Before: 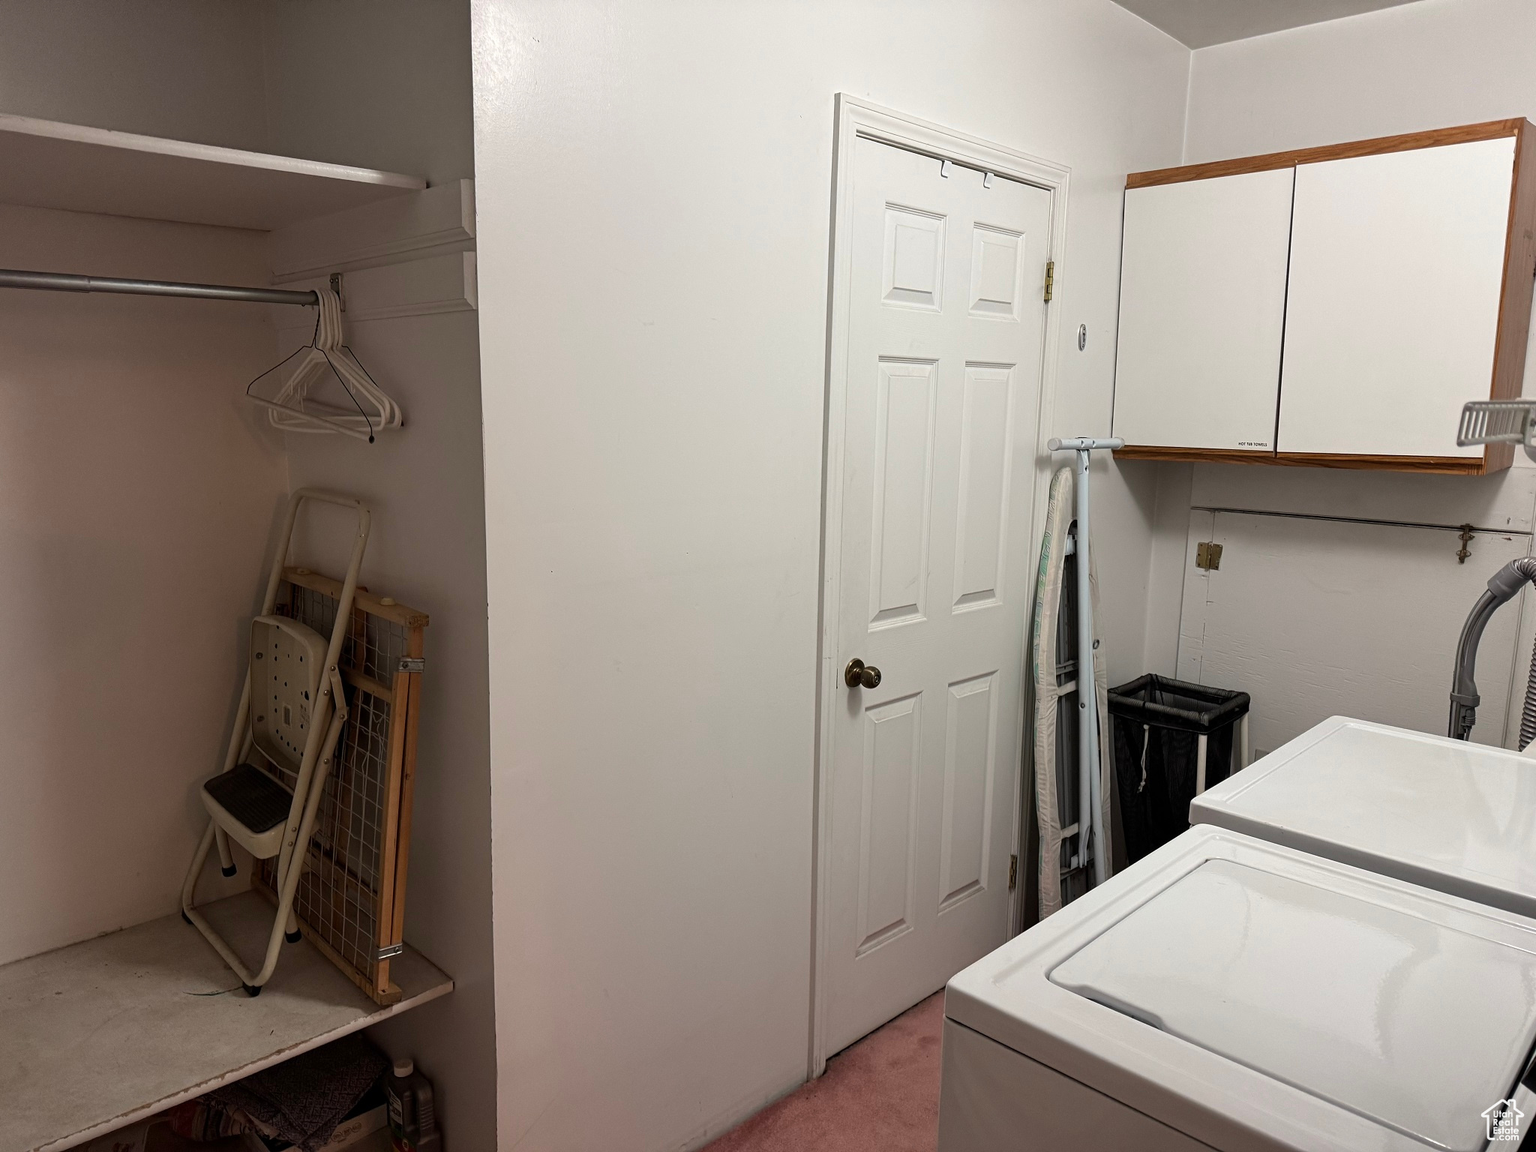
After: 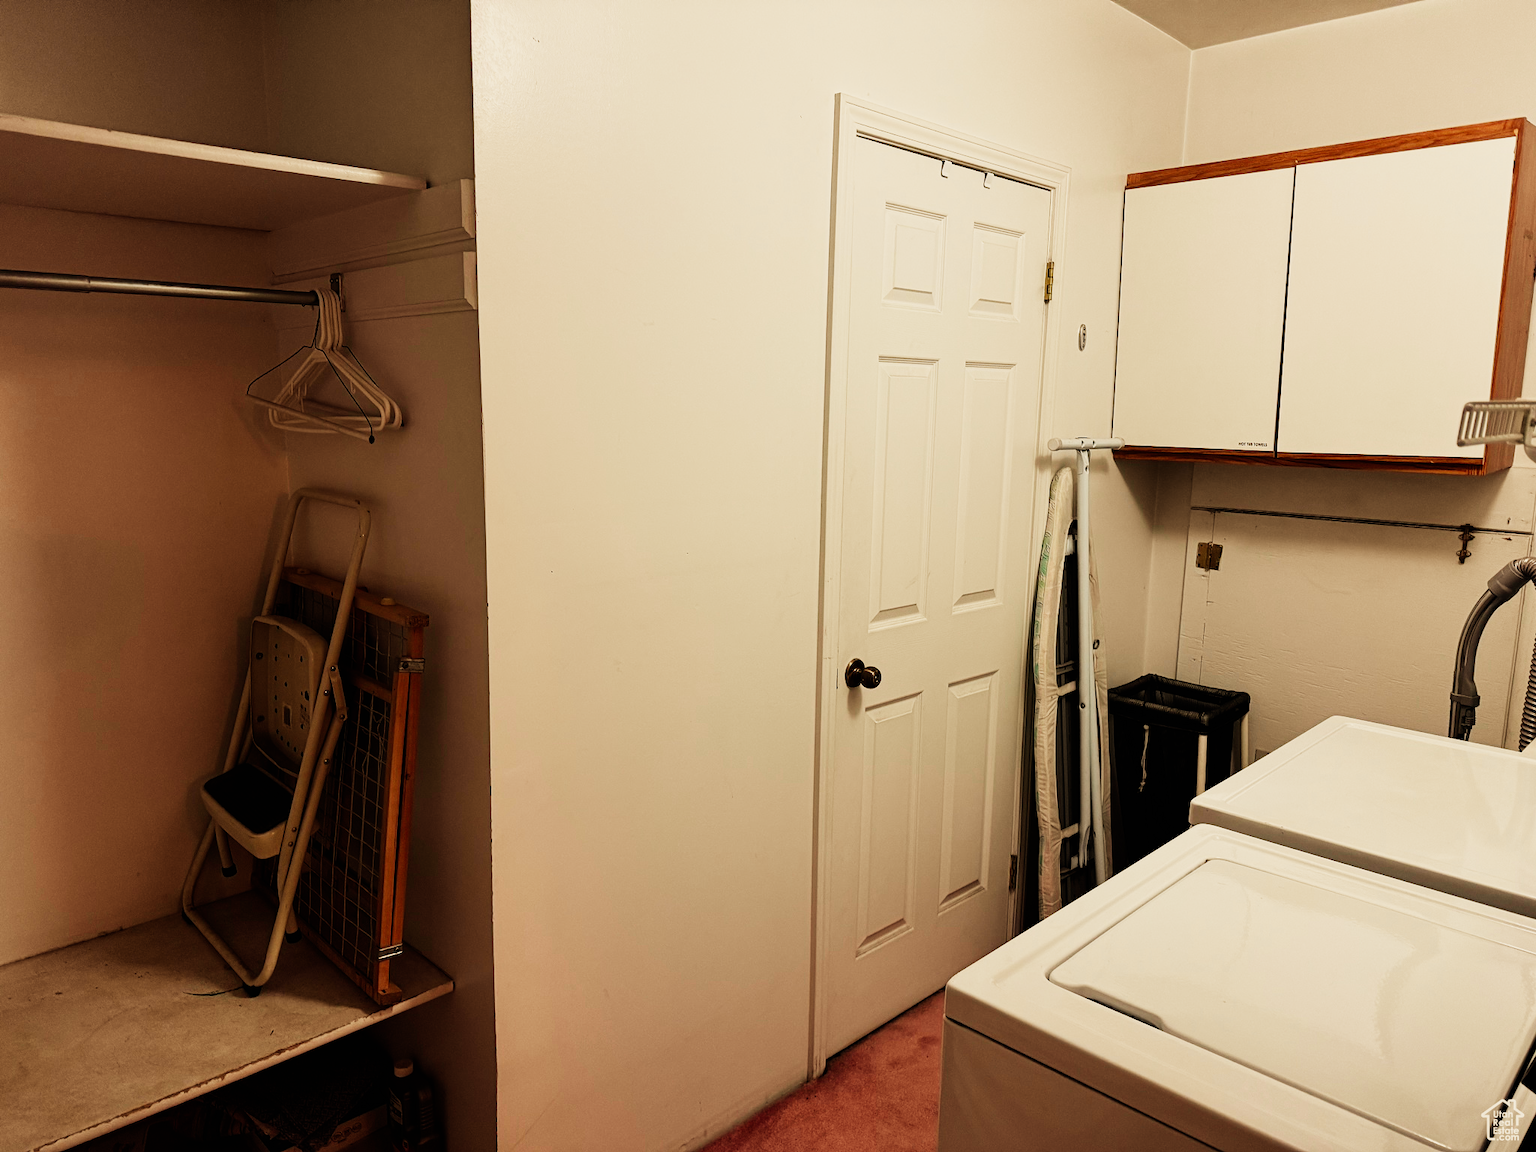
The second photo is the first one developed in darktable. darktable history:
sigmoid: contrast 2, skew -0.2, preserve hue 0%, red attenuation 0.1, red rotation 0.035, green attenuation 0.1, green rotation -0.017, blue attenuation 0.15, blue rotation -0.052, base primaries Rec2020
white balance: red 1.138, green 0.996, blue 0.812
